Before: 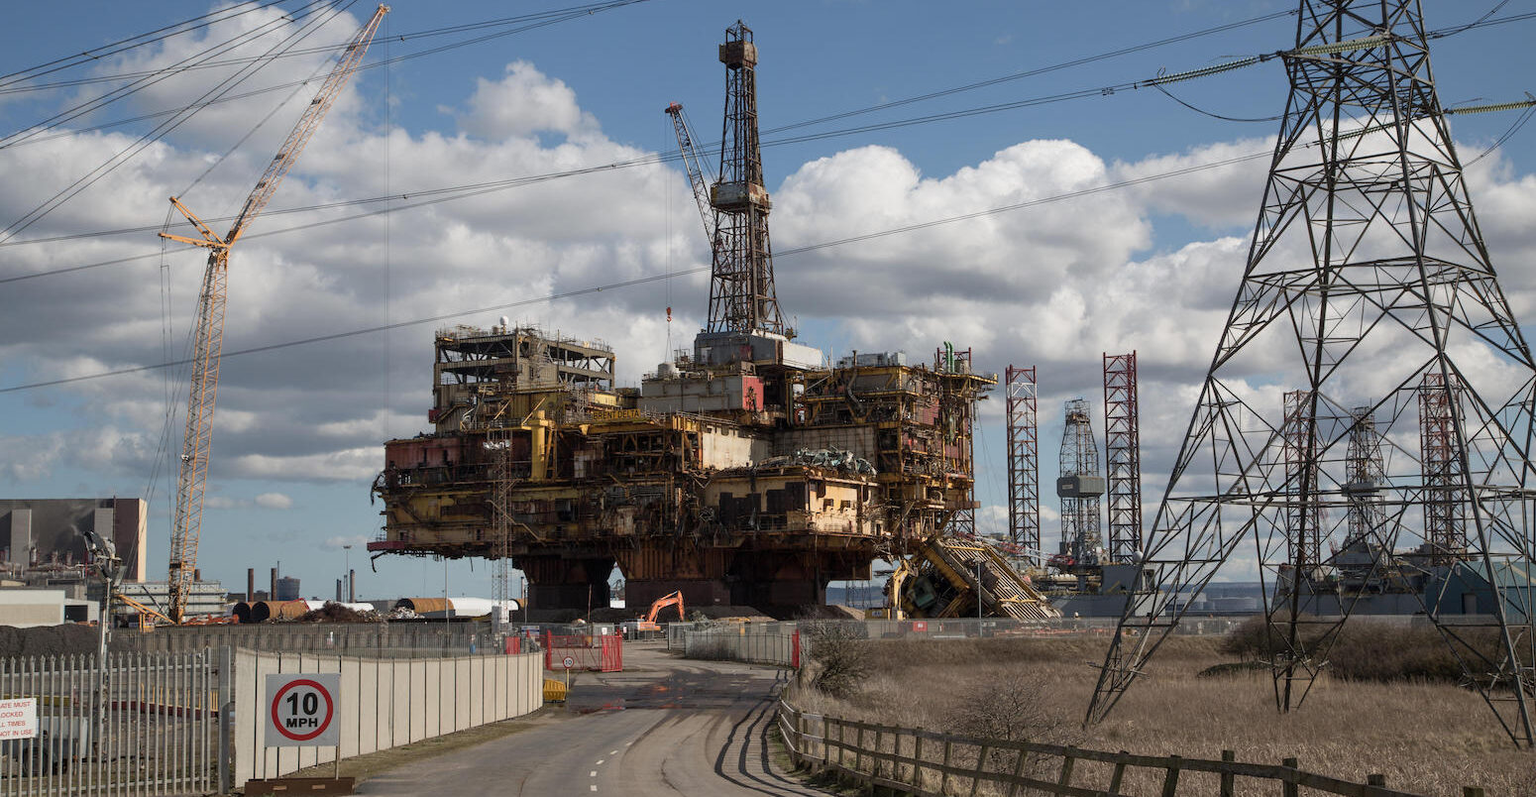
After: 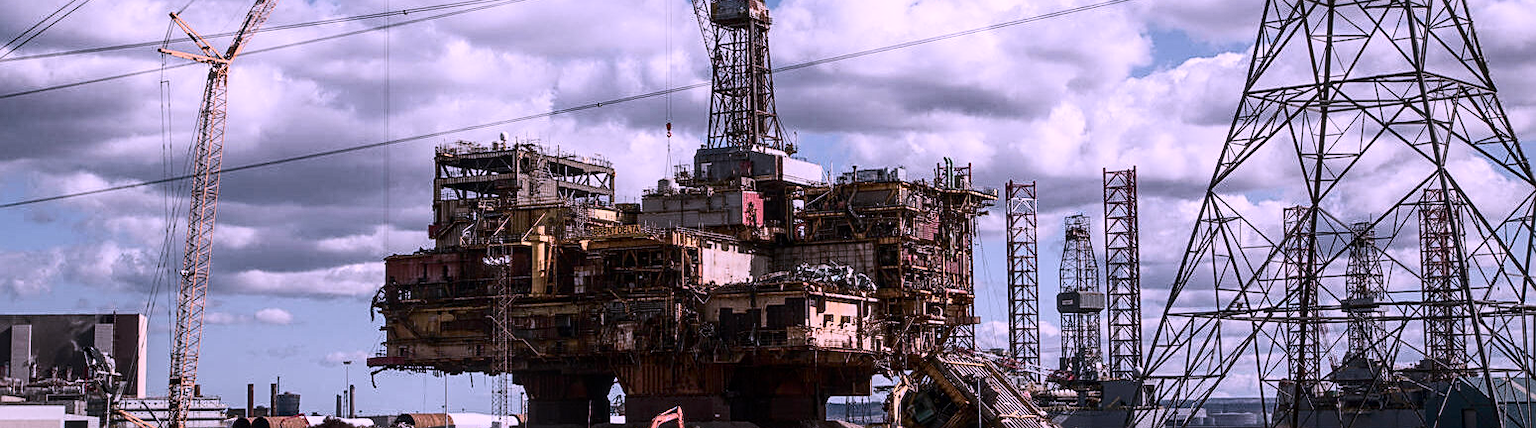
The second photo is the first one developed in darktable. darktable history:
crop and rotate: top 23.375%, bottom 22.842%
local contrast: on, module defaults
color correction: highlights a* 15.09, highlights b* -25.52
sharpen: on, module defaults
contrast brightness saturation: contrast 0.292
